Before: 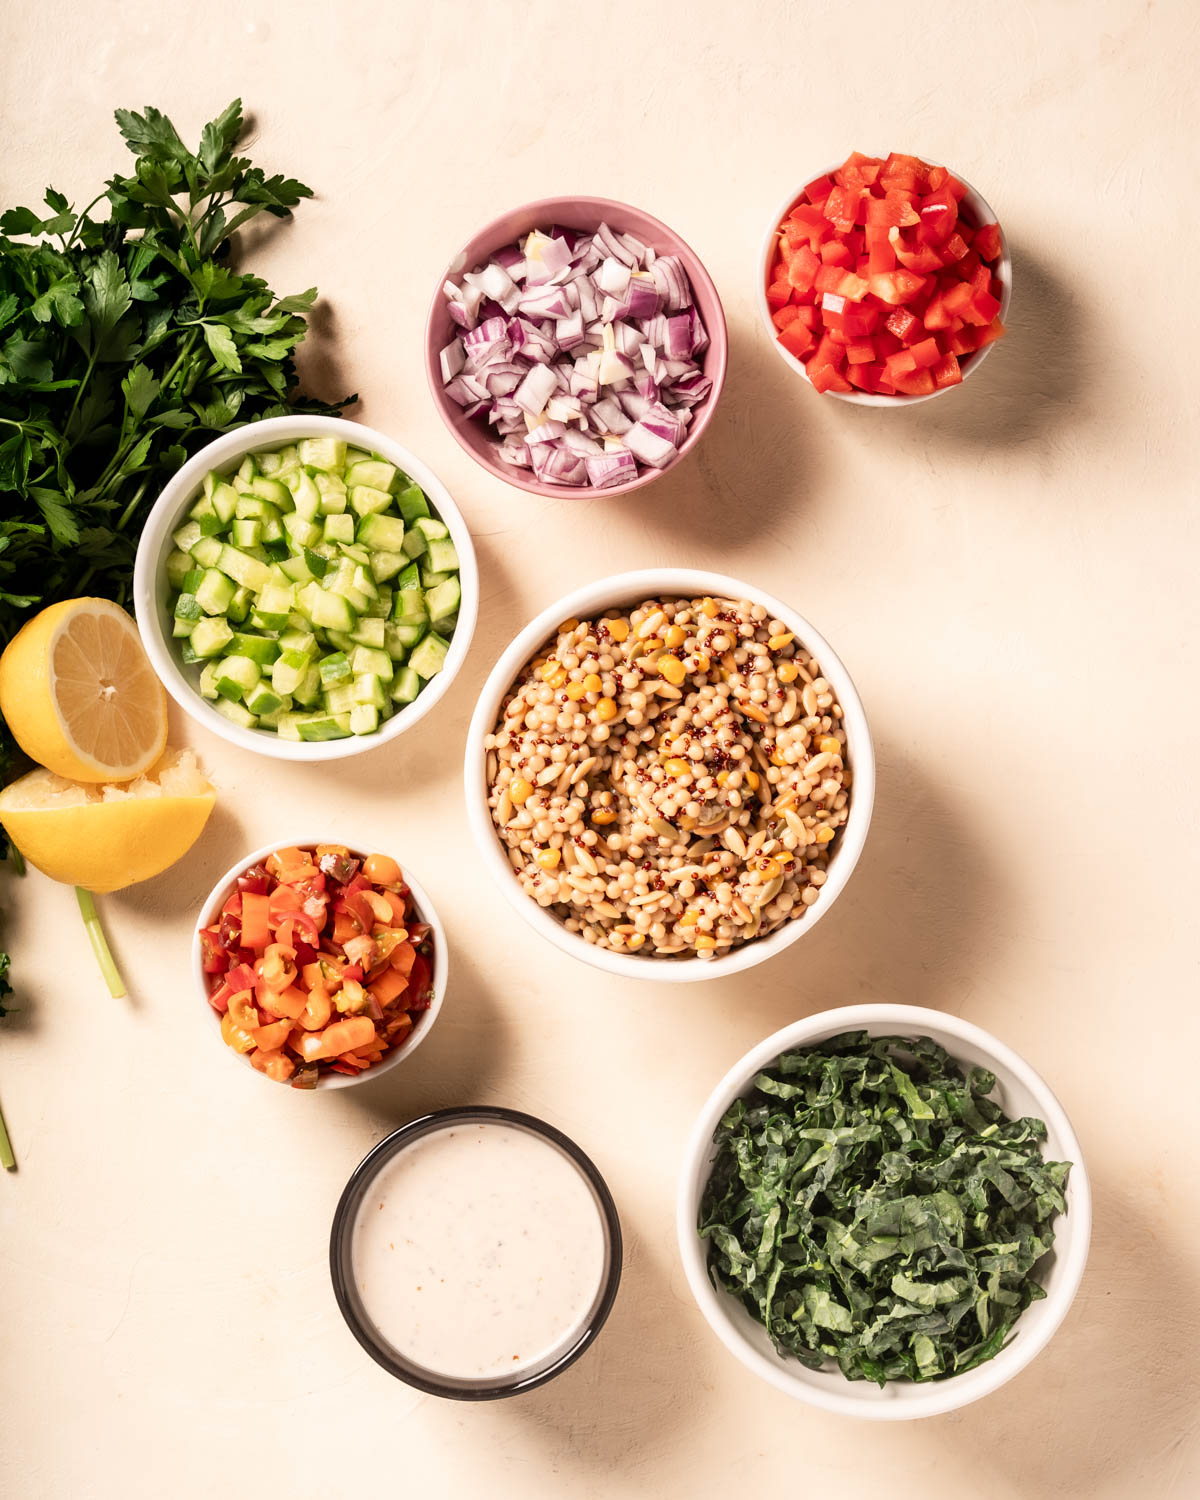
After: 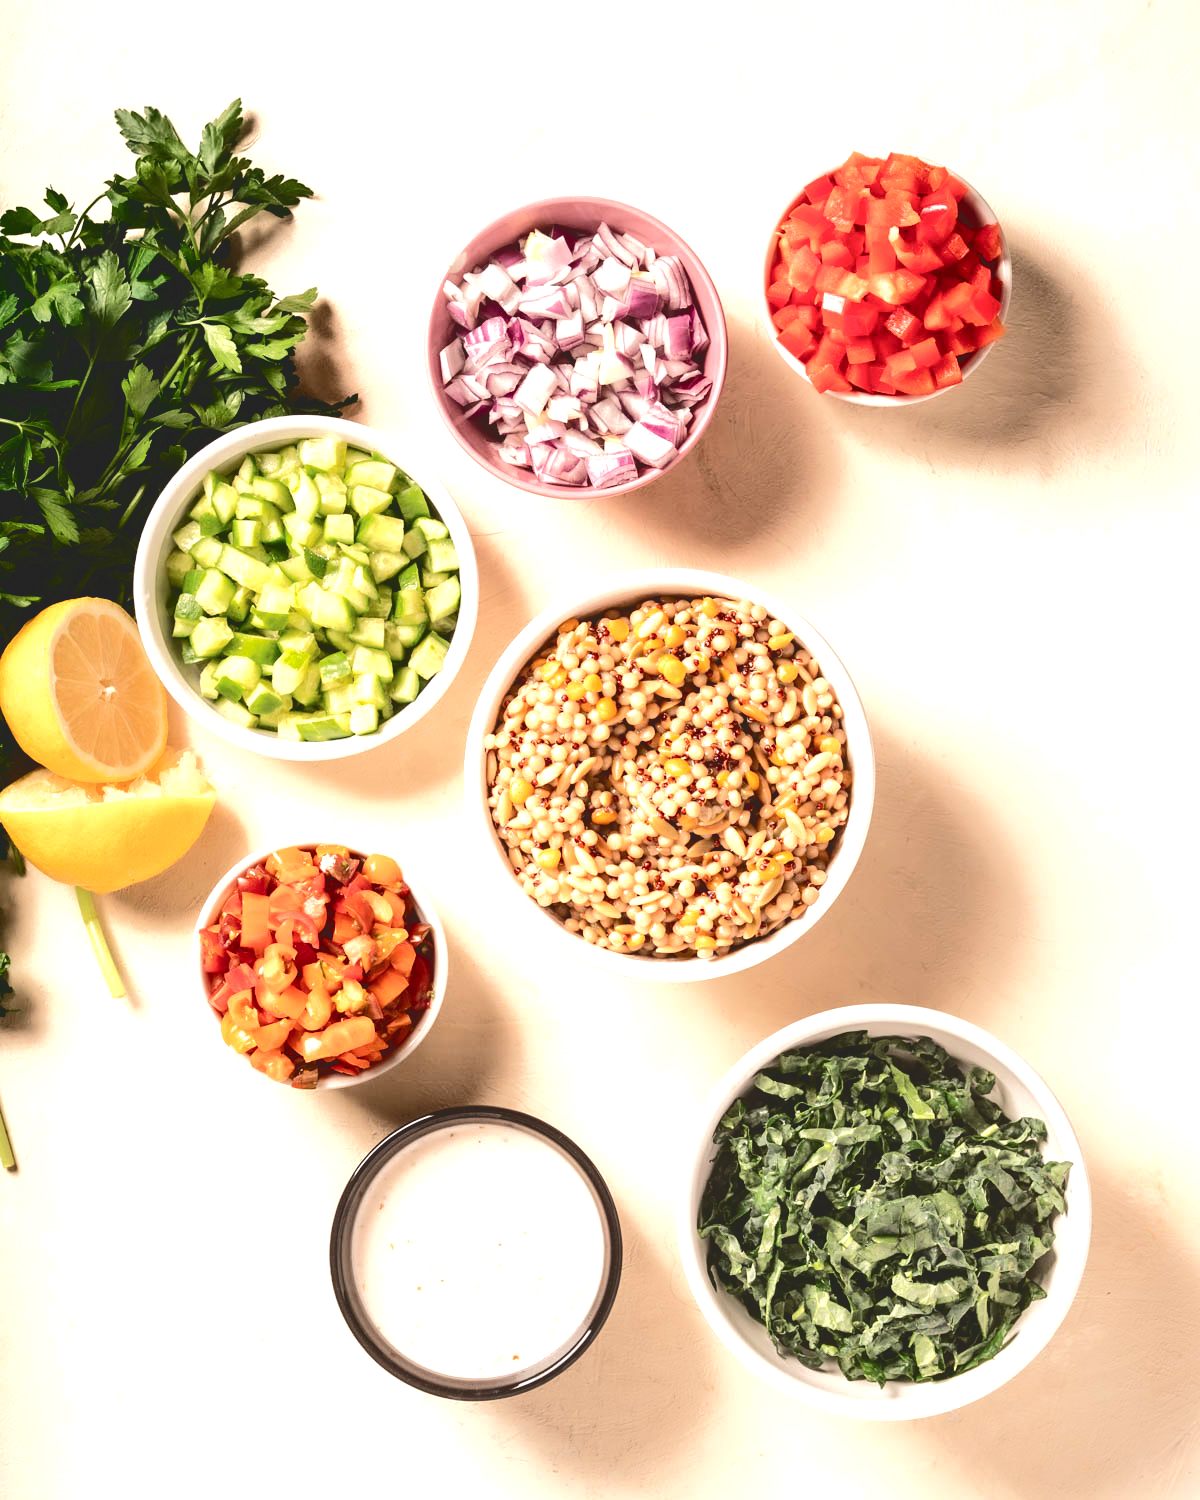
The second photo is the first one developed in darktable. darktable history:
tone curve: curves: ch0 [(0, 0) (0.003, 0.132) (0.011, 0.136) (0.025, 0.14) (0.044, 0.147) (0.069, 0.149) (0.1, 0.156) (0.136, 0.163) (0.177, 0.177) (0.224, 0.2) (0.277, 0.251) (0.335, 0.311) (0.399, 0.387) (0.468, 0.487) (0.543, 0.585) (0.623, 0.675) (0.709, 0.742) (0.801, 0.81) (0.898, 0.867) (1, 1)], color space Lab, independent channels, preserve colors none
exposure: black level correction -0.002, exposure 0.545 EV, compensate highlight preservation false
